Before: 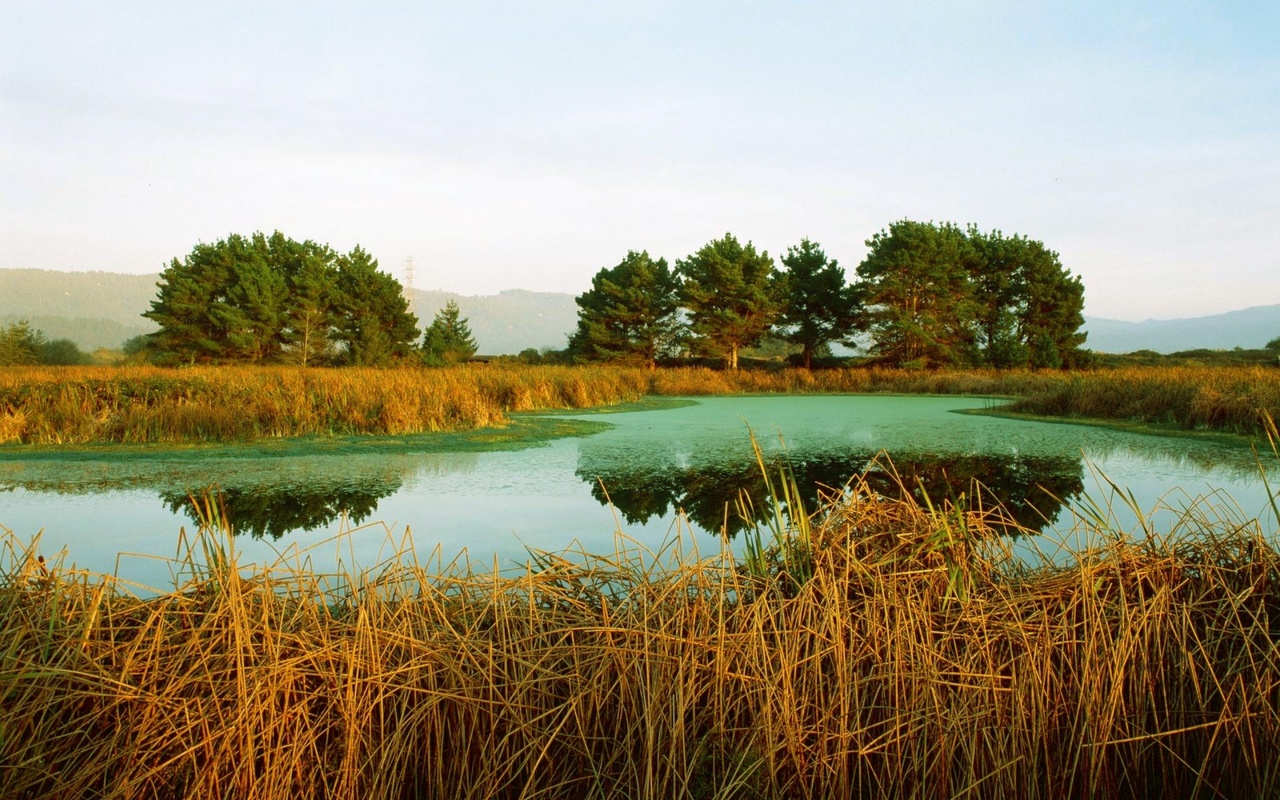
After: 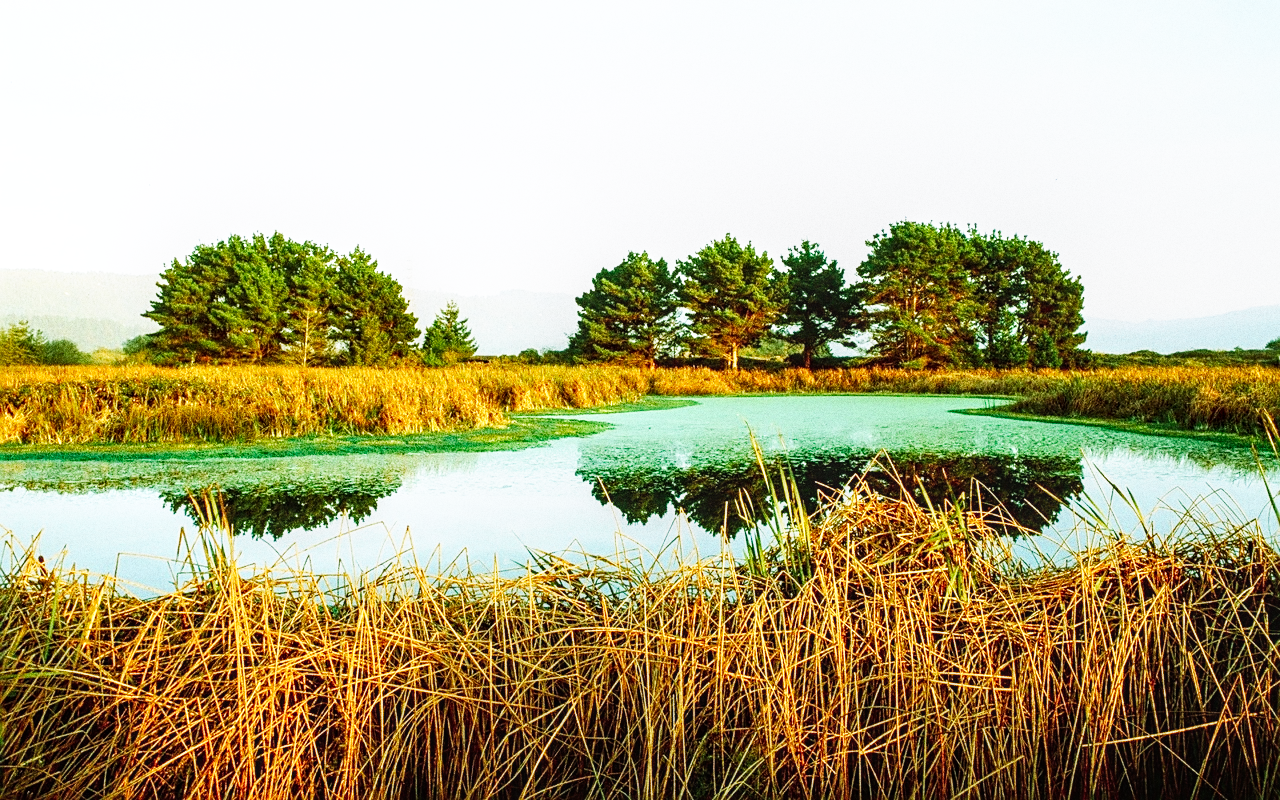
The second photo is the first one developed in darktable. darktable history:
grain: strength 49.07%
sharpen: on, module defaults
base curve: curves: ch0 [(0, 0) (0.007, 0.004) (0.027, 0.03) (0.046, 0.07) (0.207, 0.54) (0.442, 0.872) (0.673, 0.972) (1, 1)], preserve colors none
local contrast: on, module defaults
color calibration: x 0.367, y 0.376, temperature 4372.25 K
